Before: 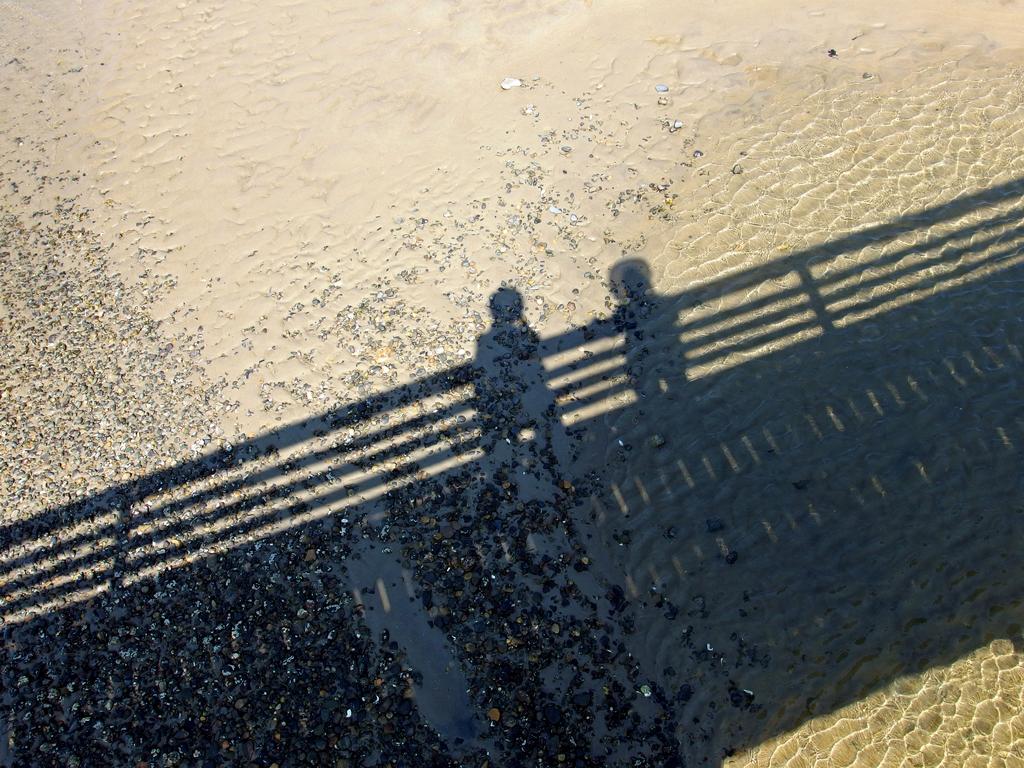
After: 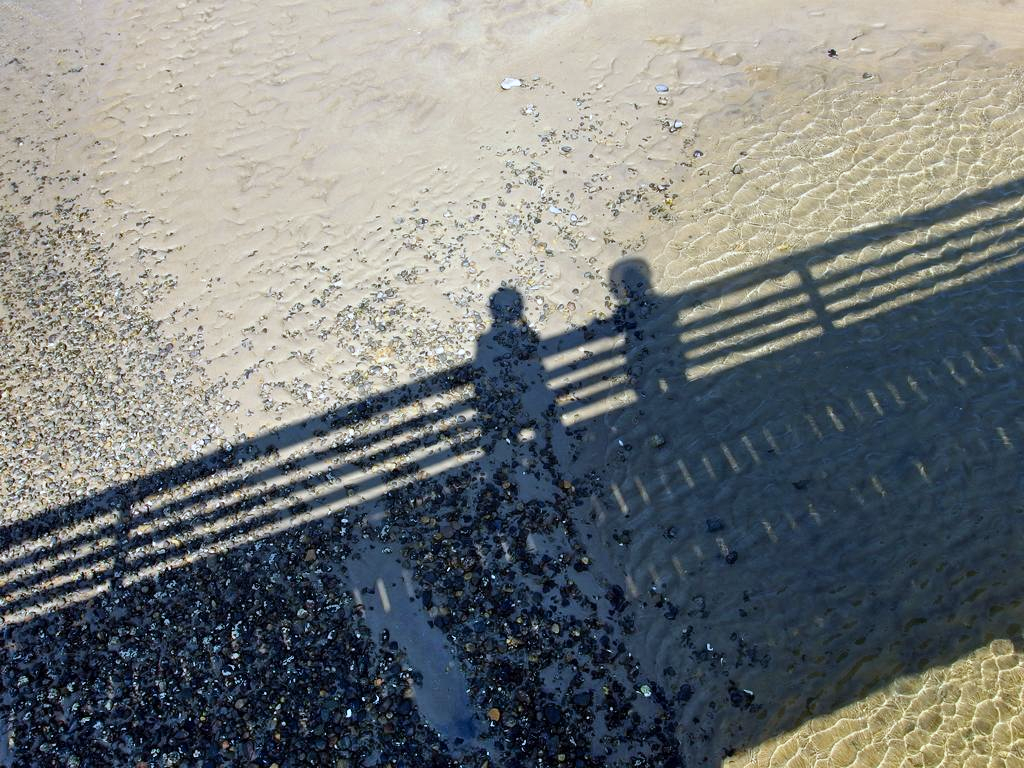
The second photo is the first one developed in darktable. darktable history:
white balance: red 0.954, blue 1.079
shadows and highlights: shadows 49, highlights -41, soften with gaussian
